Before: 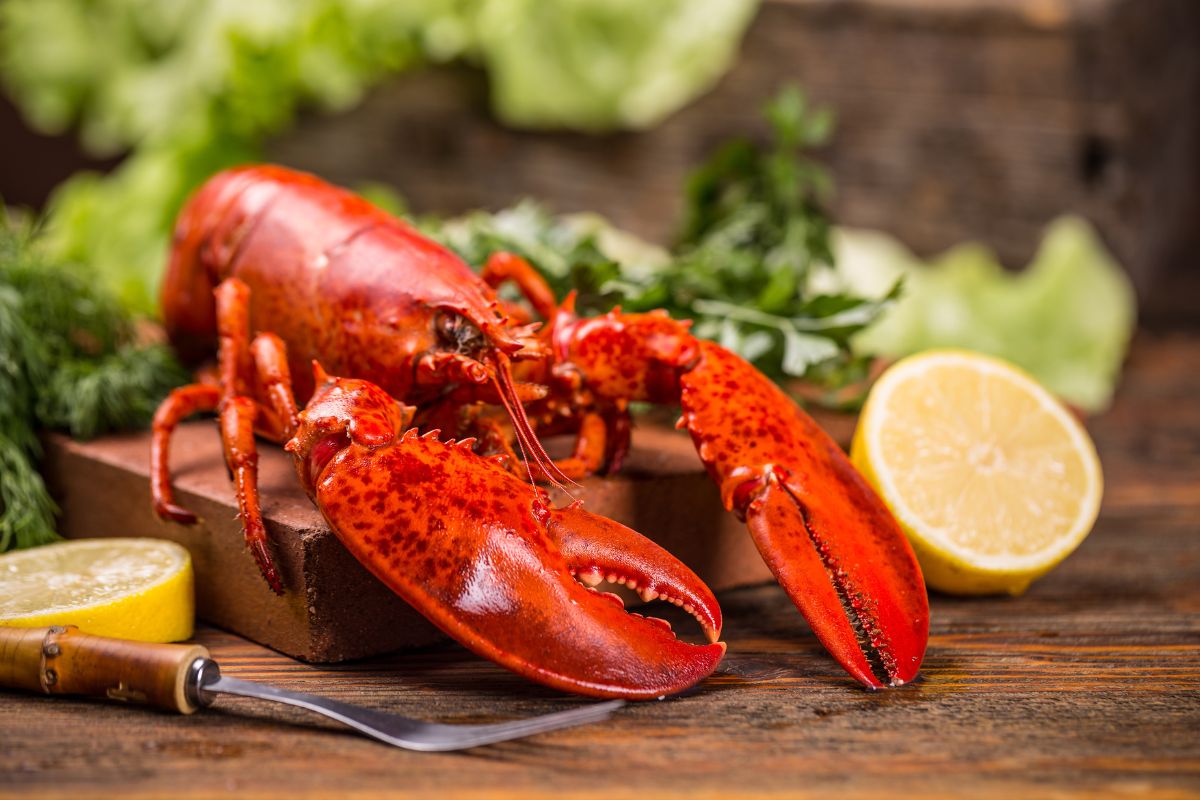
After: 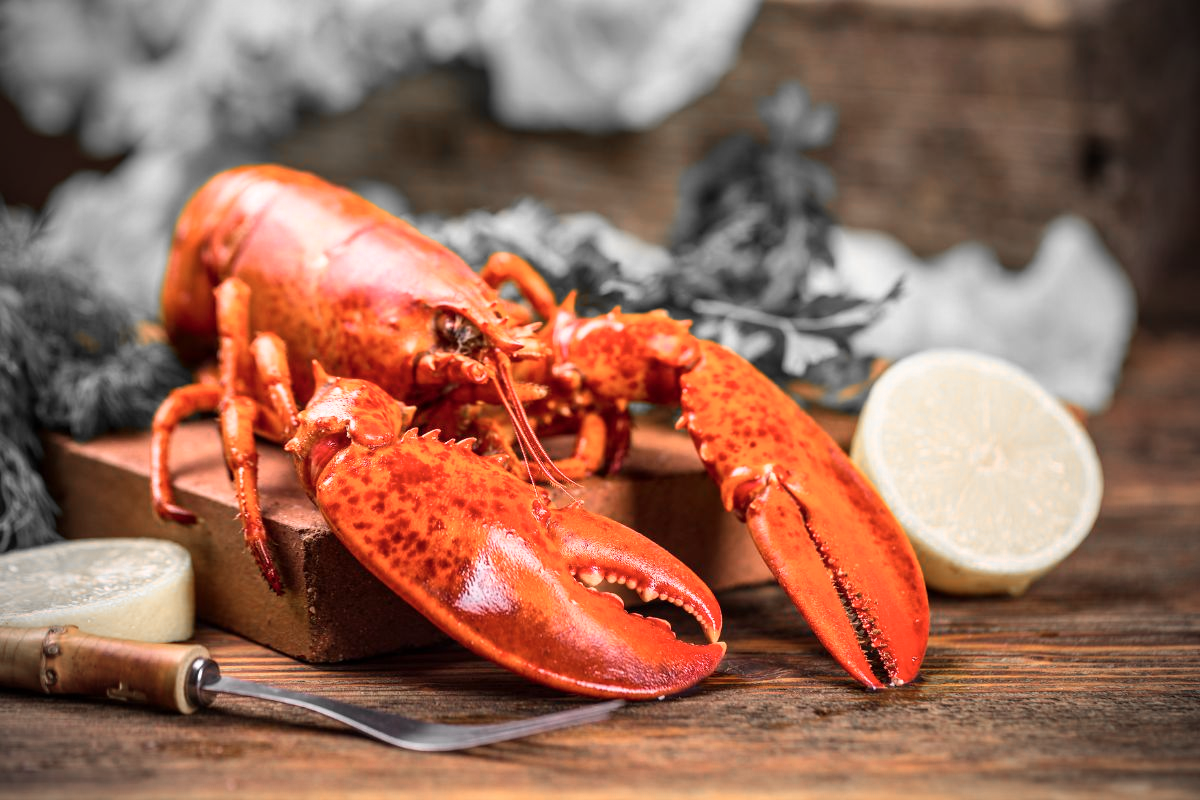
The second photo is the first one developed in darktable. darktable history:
color zones: curves: ch0 [(0, 0.65) (0.096, 0.644) (0.221, 0.539) (0.429, 0.5) (0.571, 0.5) (0.714, 0.5) (0.857, 0.5) (1, 0.65)]; ch1 [(0, 0.5) (0.143, 0.5) (0.257, -0.002) (0.429, 0.04) (0.571, -0.001) (0.714, -0.015) (0.857, 0.024) (1, 0.5)]
tone equalizer: on, module defaults
vignetting: on, module defaults
